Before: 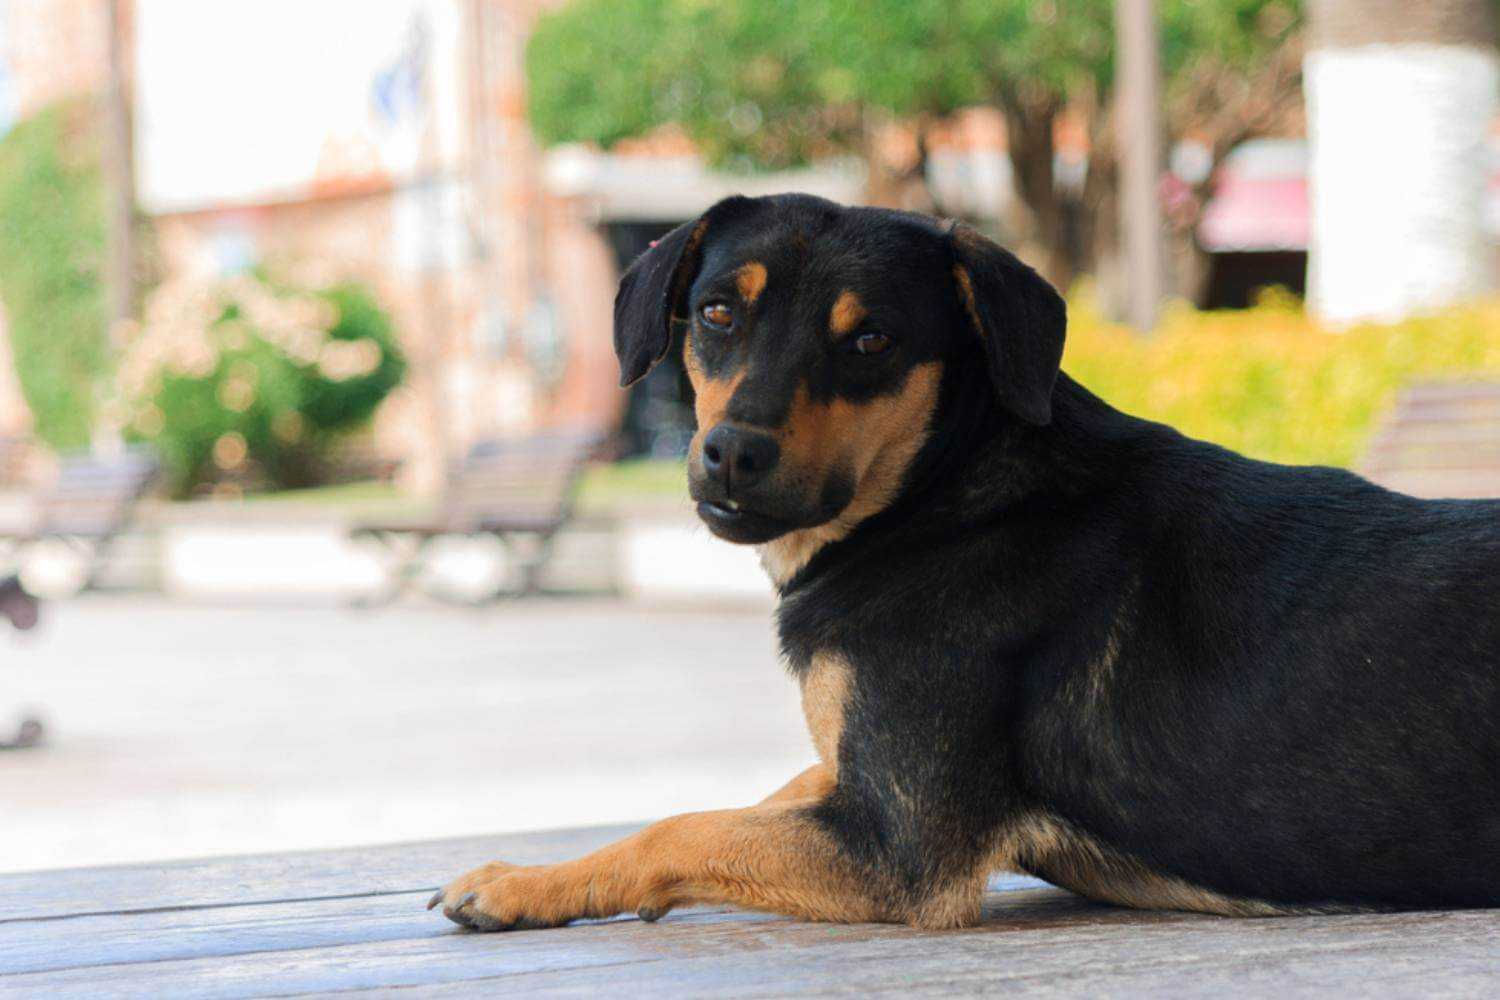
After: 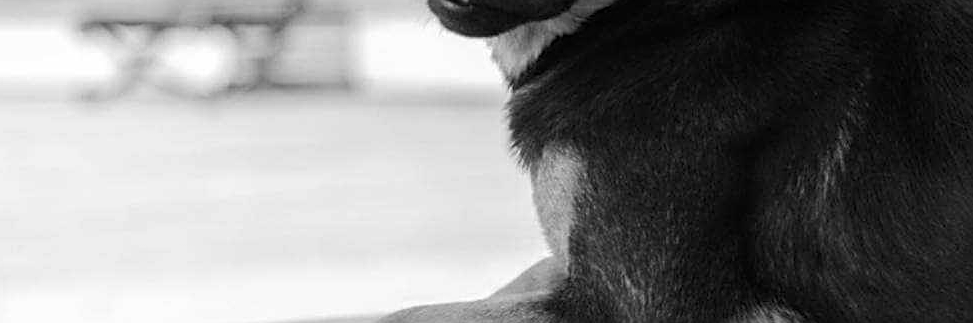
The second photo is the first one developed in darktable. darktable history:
crop: left 17.996%, top 50.75%, right 17.102%, bottom 16.86%
sharpen: on, module defaults
haze removal: compatibility mode true, adaptive false
color calibration: output gray [0.21, 0.42, 0.37, 0], illuminant F (fluorescent), F source F9 (Cool White Deluxe 4150 K) – high CRI, x 0.374, y 0.373, temperature 4158.94 K
